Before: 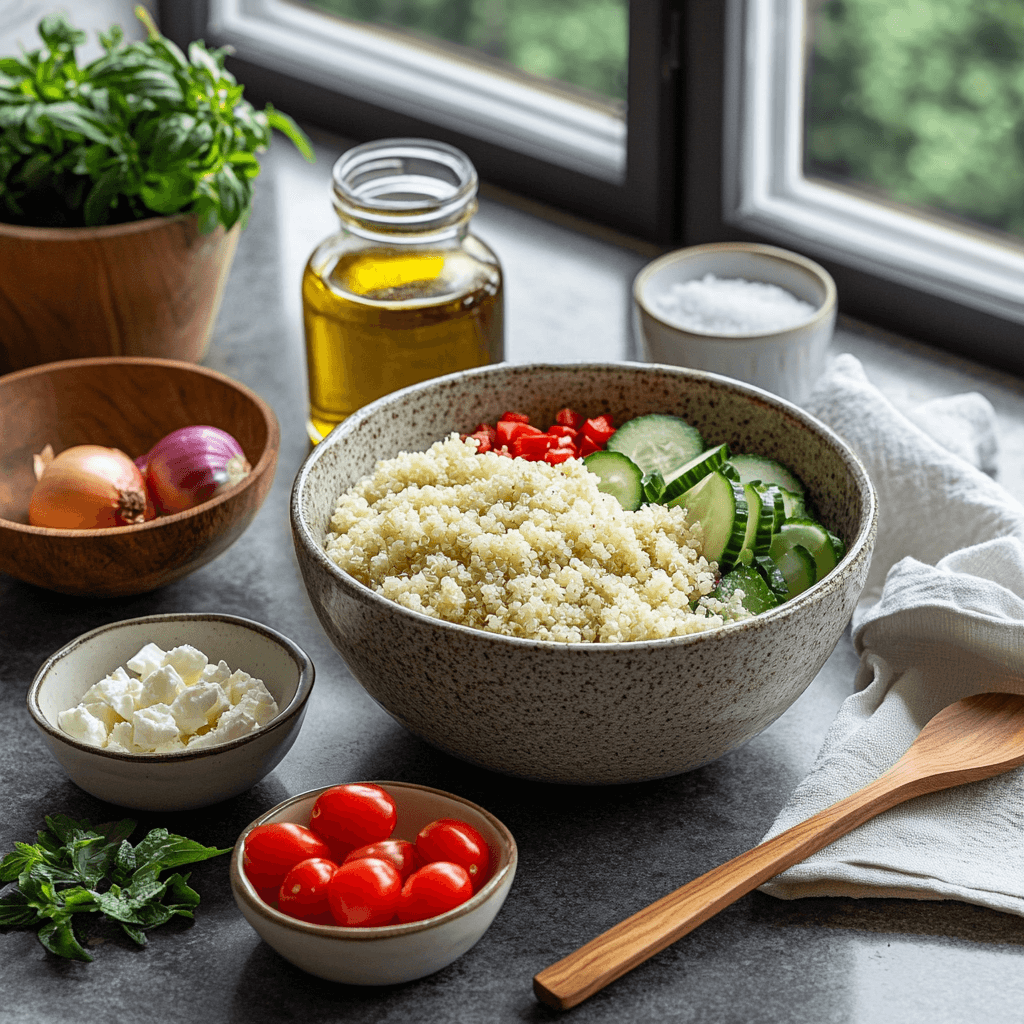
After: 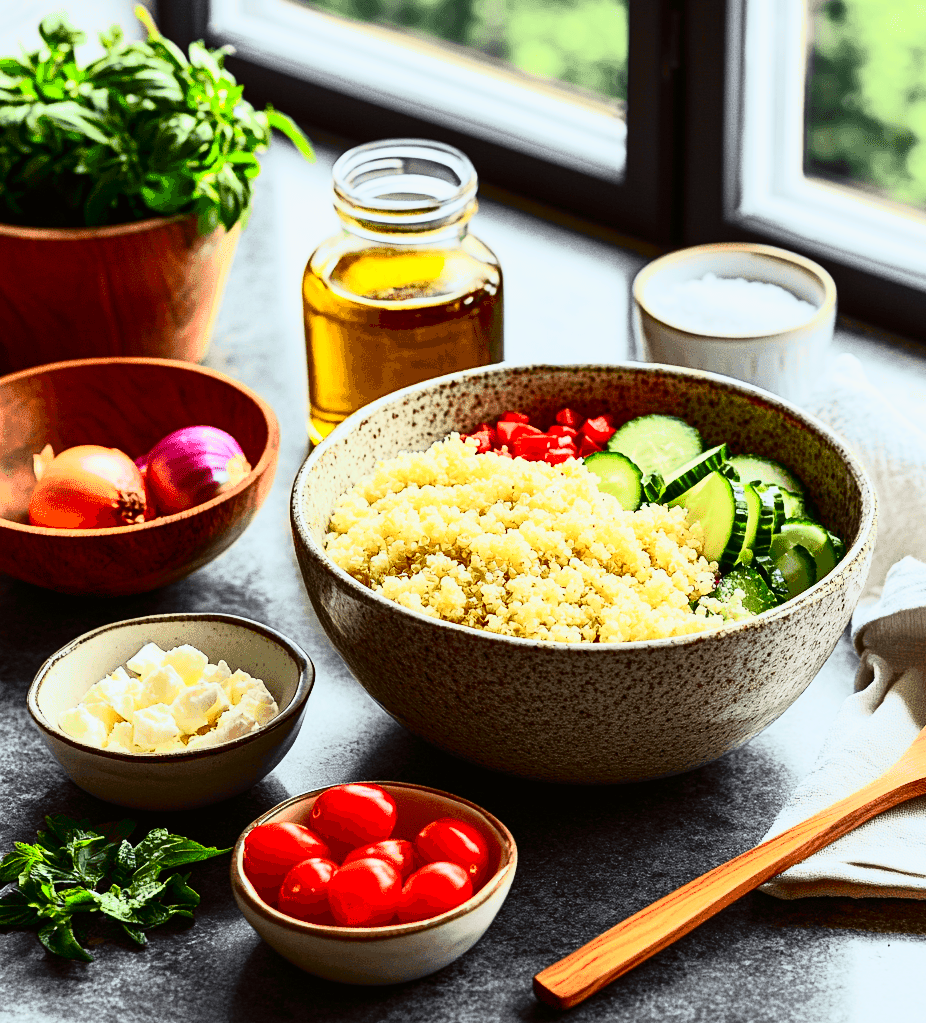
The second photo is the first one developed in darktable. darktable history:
contrast brightness saturation: contrast 0.415, brightness 0.046, saturation 0.264
tone curve: curves: ch0 [(0, 0.005) (0.103, 0.097) (0.18, 0.22) (0.378, 0.482) (0.504, 0.631) (0.663, 0.801) (0.834, 0.914) (1, 0.971)]; ch1 [(0, 0) (0.172, 0.123) (0.324, 0.253) (0.396, 0.388) (0.478, 0.461) (0.499, 0.498) (0.545, 0.587) (0.604, 0.692) (0.704, 0.818) (1, 1)]; ch2 [(0, 0) (0.411, 0.424) (0.496, 0.5) (0.521, 0.537) (0.555, 0.585) (0.628, 0.703) (1, 1)], color space Lab, independent channels
crop: right 9.503%, bottom 0.022%
exposure: exposure 0.134 EV, compensate exposure bias true, compensate highlight preservation false
